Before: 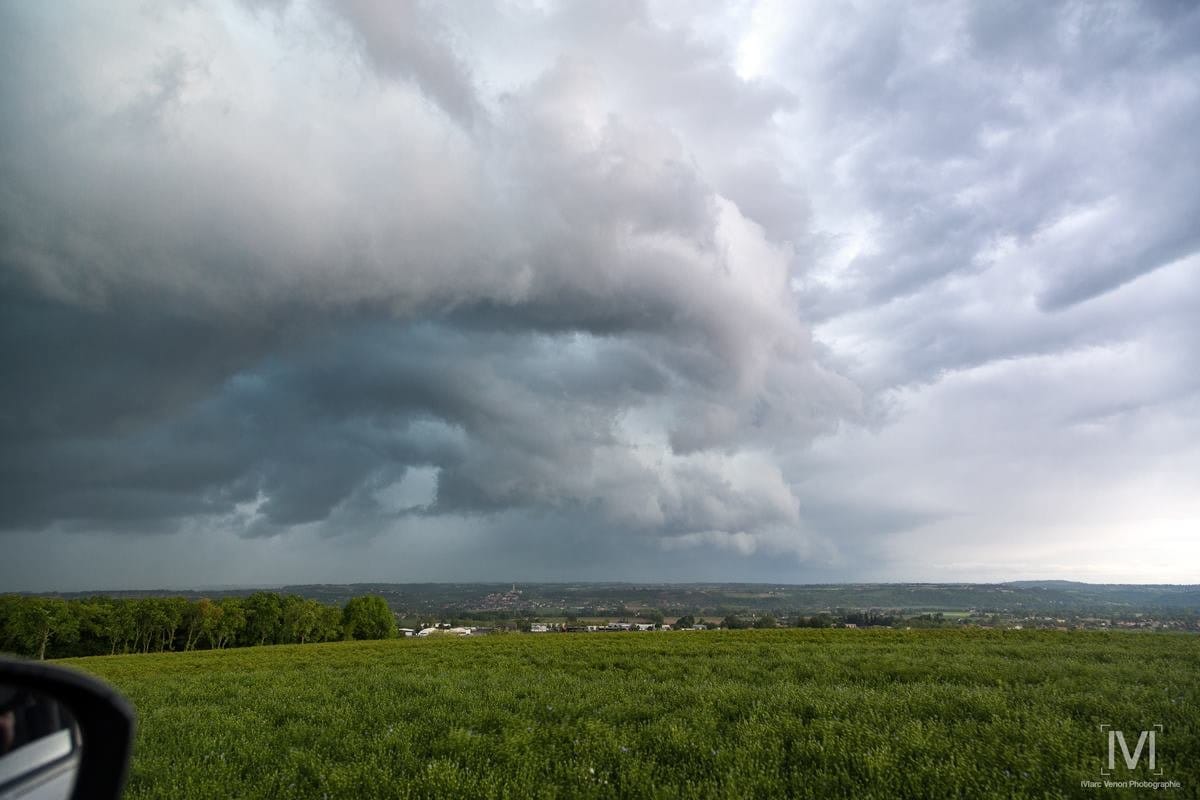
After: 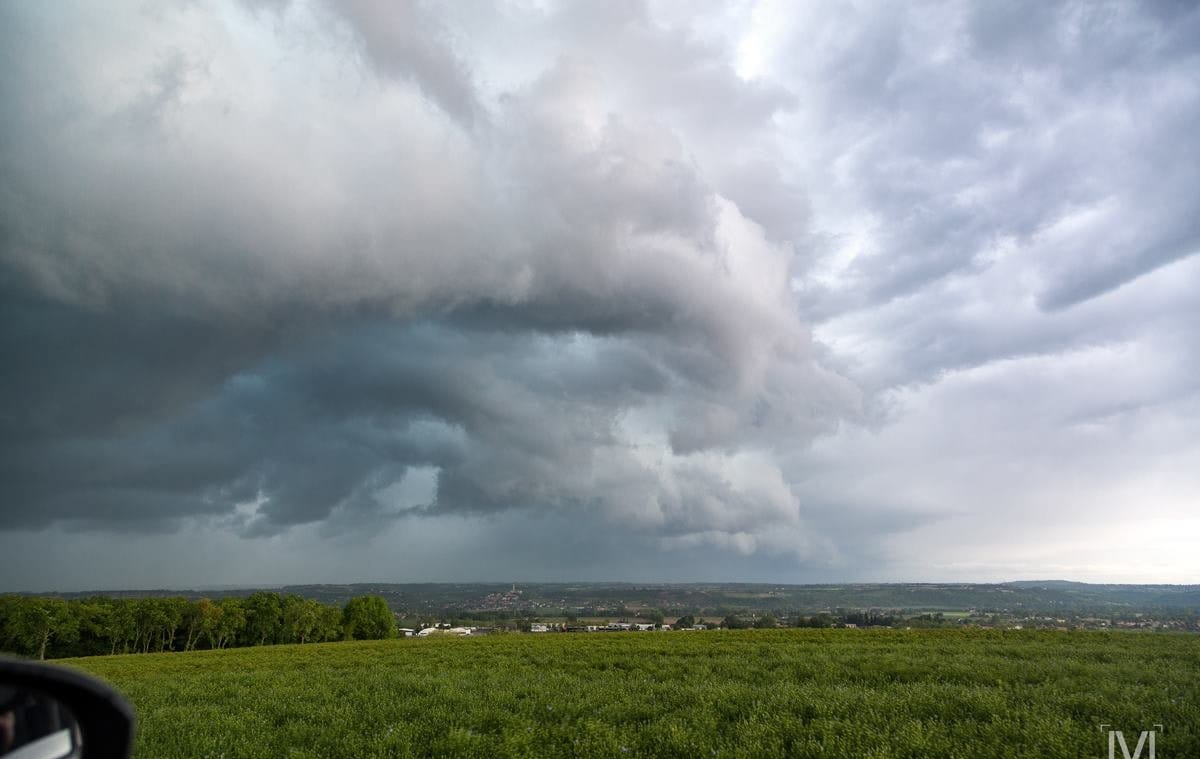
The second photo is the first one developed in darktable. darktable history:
crop and rotate: top 0.003%, bottom 5.042%
